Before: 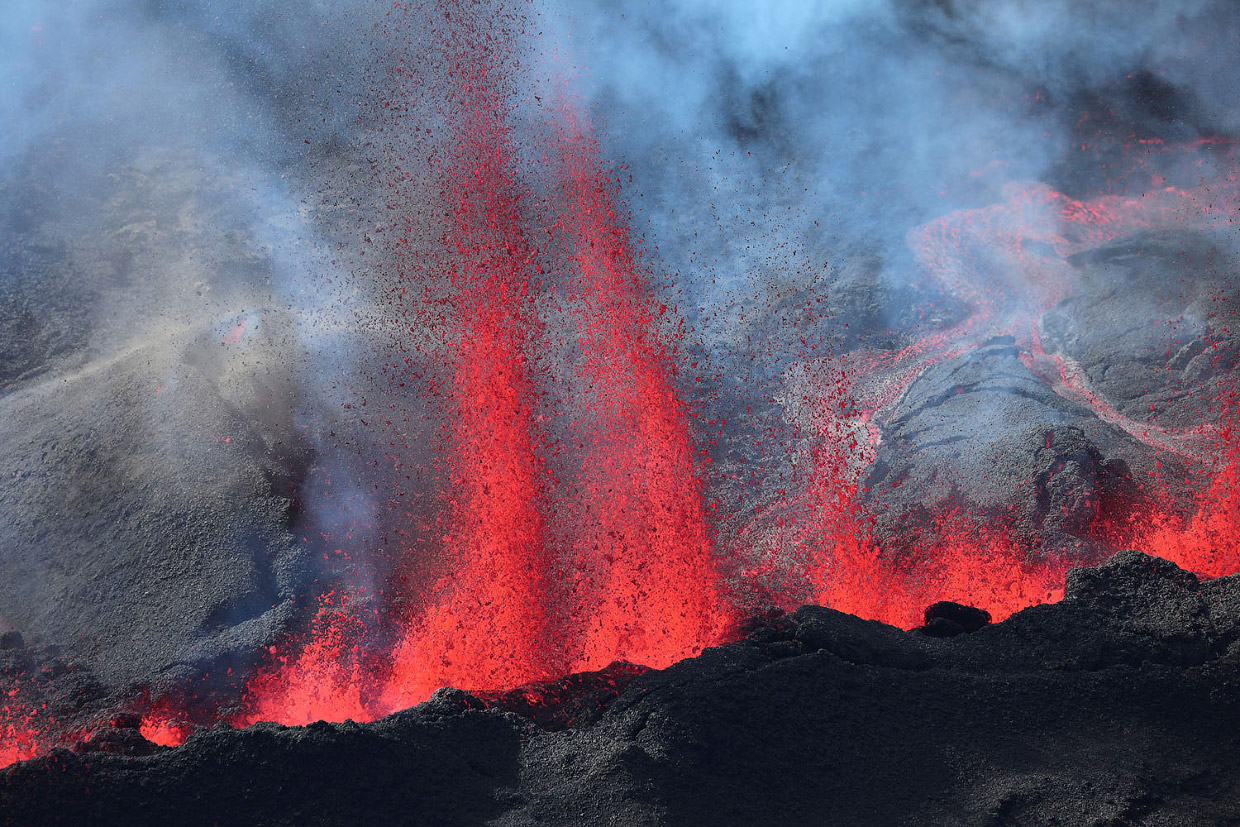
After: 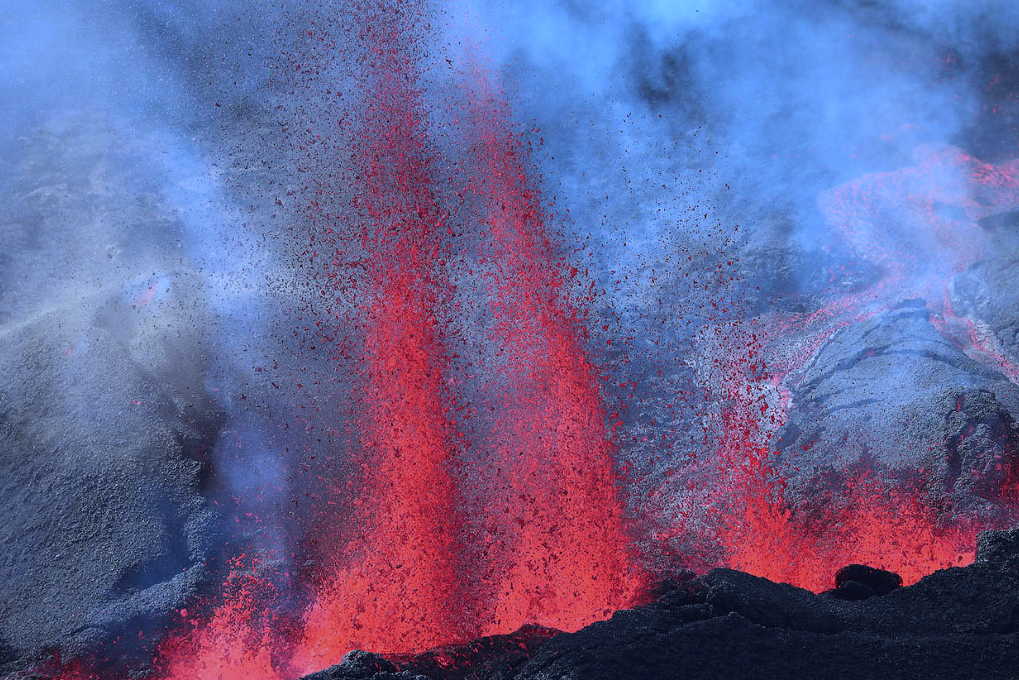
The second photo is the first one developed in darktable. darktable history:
crop and rotate: left 7.196%, top 4.574%, right 10.605%, bottom 13.178%
white balance: red 0.871, blue 1.249
